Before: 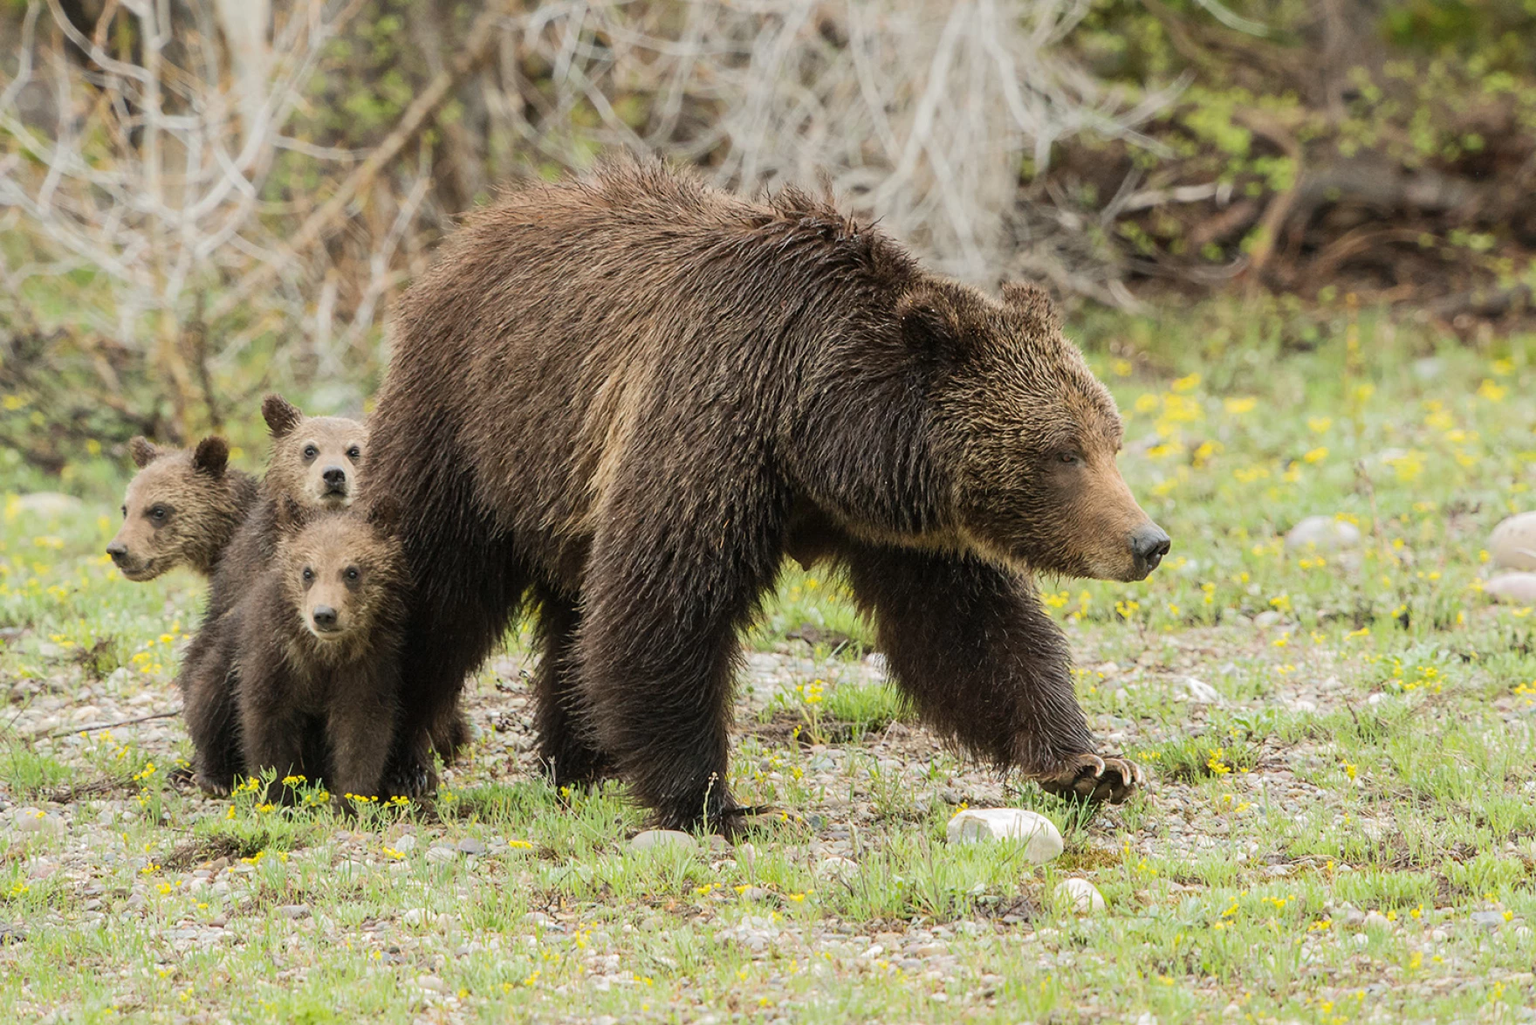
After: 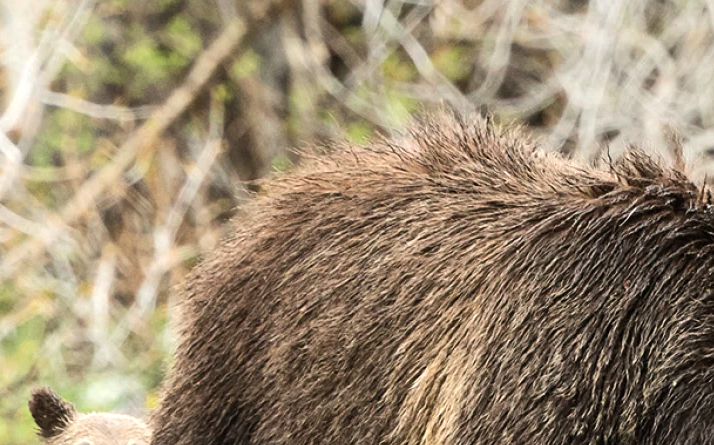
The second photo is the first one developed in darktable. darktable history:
crop: left 15.452%, top 5.459%, right 43.956%, bottom 56.62%
tone equalizer: -8 EV -0.75 EV, -7 EV -0.7 EV, -6 EV -0.6 EV, -5 EV -0.4 EV, -3 EV 0.4 EV, -2 EV 0.6 EV, -1 EV 0.7 EV, +0 EV 0.75 EV, edges refinement/feathering 500, mask exposure compensation -1.57 EV, preserve details no
